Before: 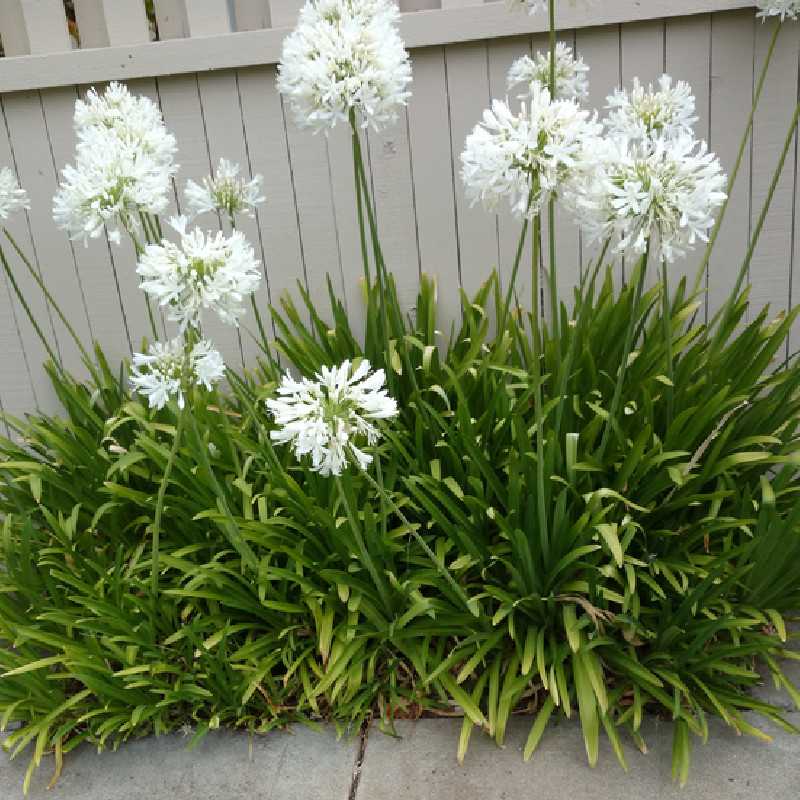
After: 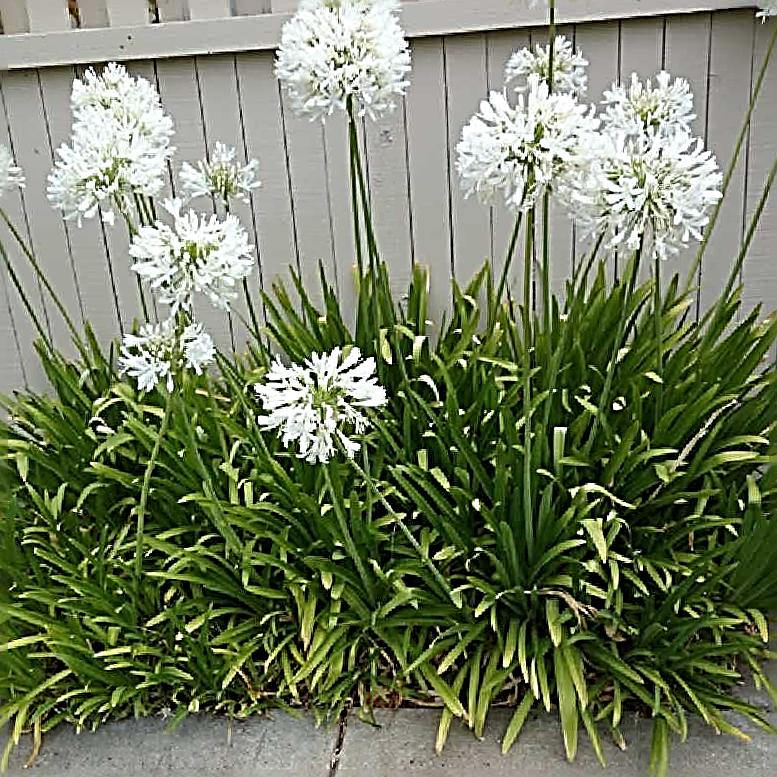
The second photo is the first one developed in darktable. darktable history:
sharpen: radius 3.169, amount 1.732
crop and rotate: angle -1.68°
